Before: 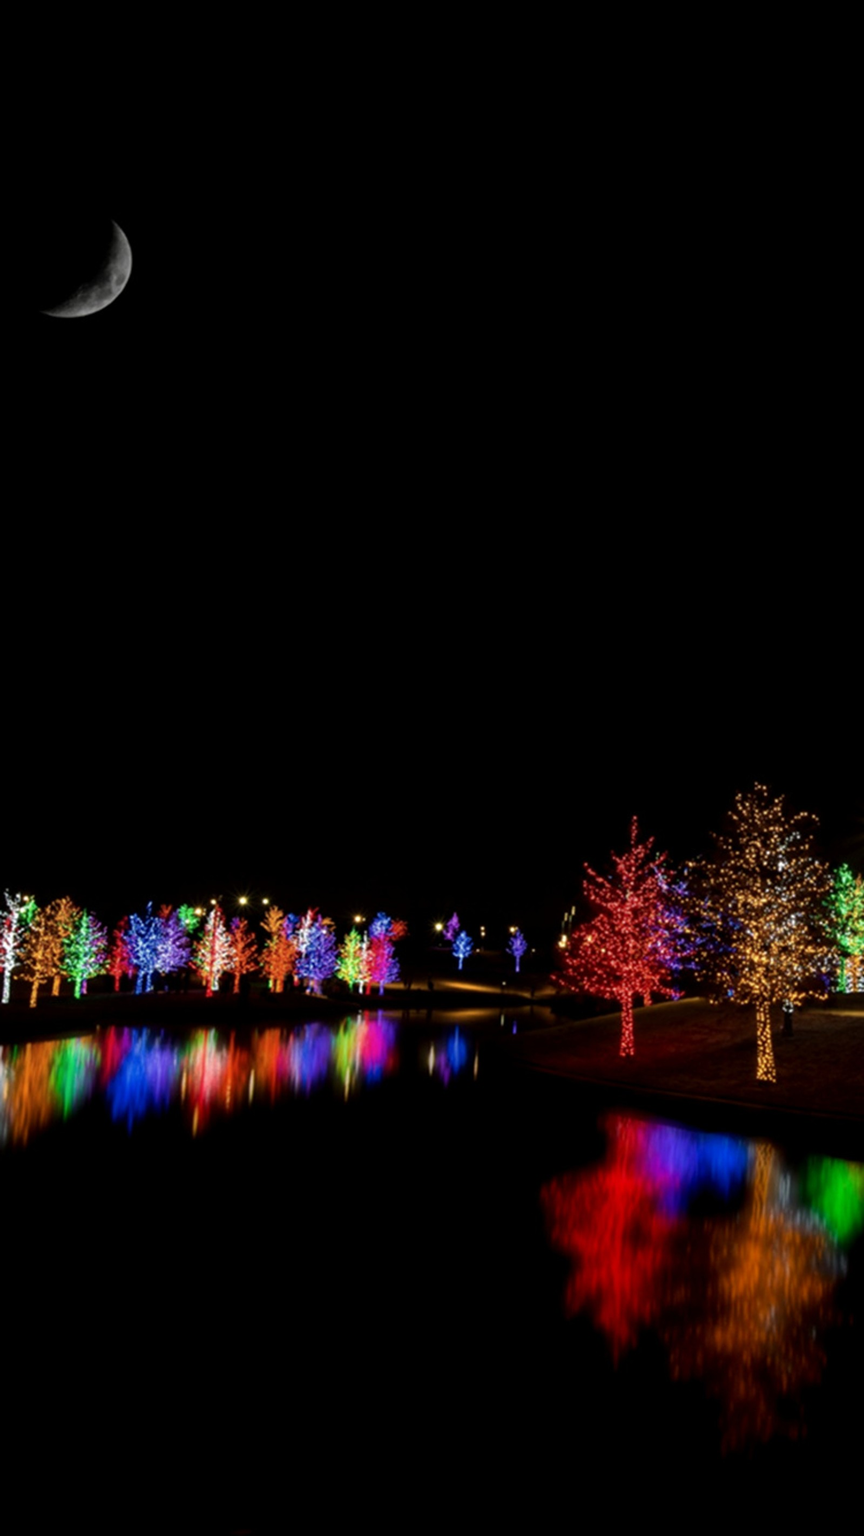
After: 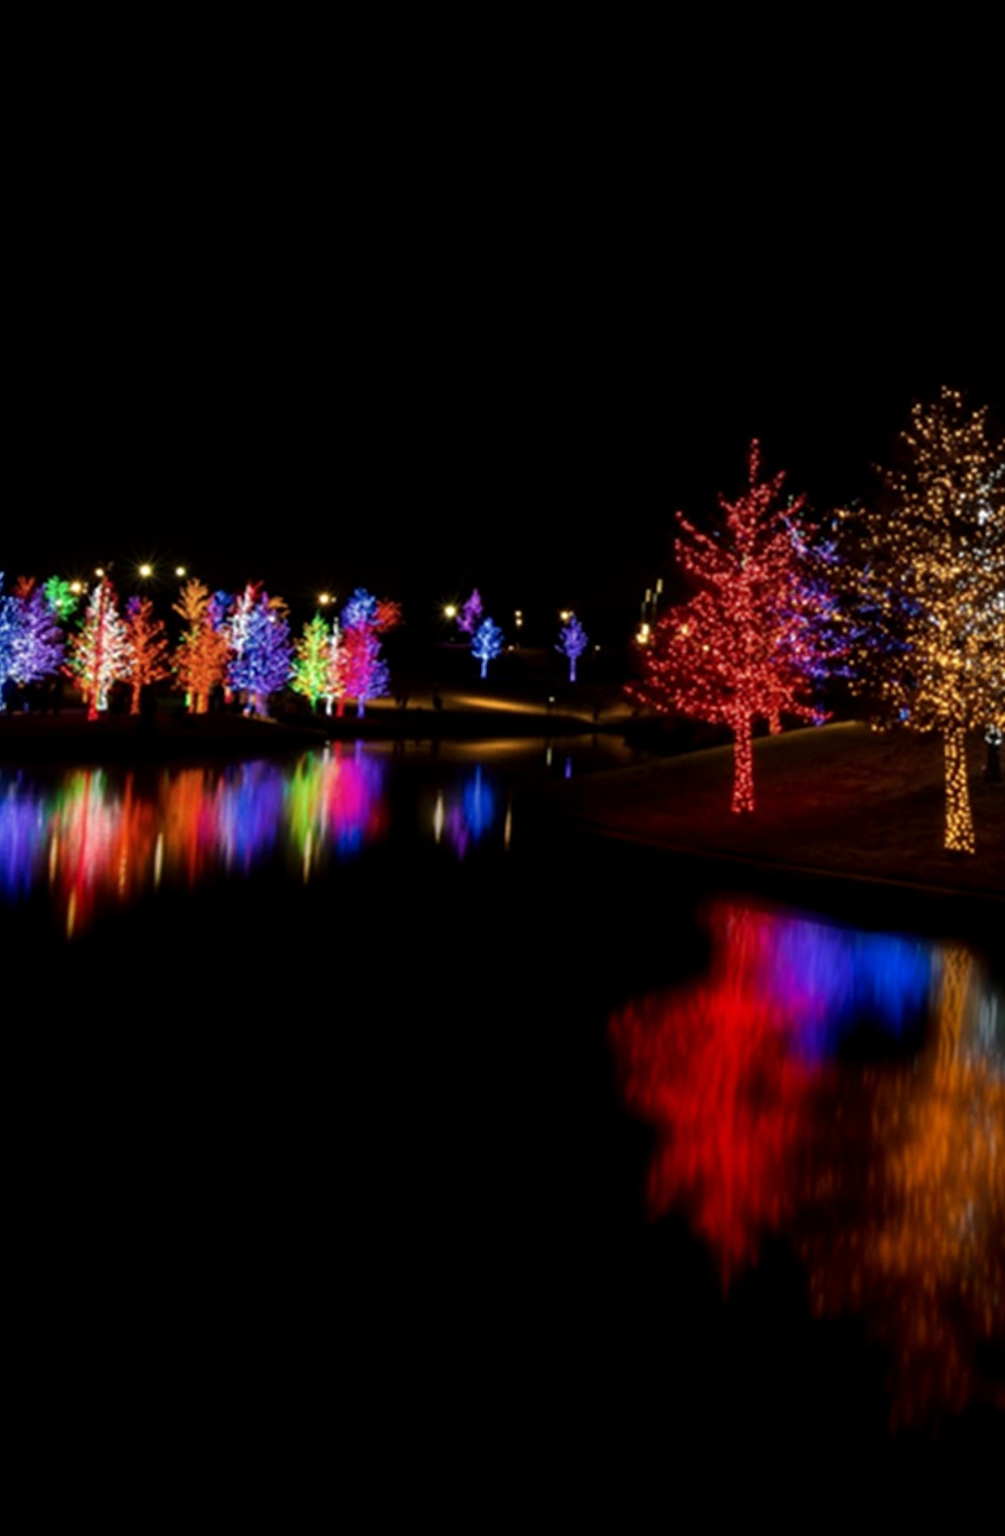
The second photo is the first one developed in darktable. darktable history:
crop and rotate: left 17.364%, top 34.788%, right 7.764%, bottom 0.966%
tone equalizer: -7 EV 0.126 EV, smoothing diameter 25%, edges refinement/feathering 11.08, preserve details guided filter
